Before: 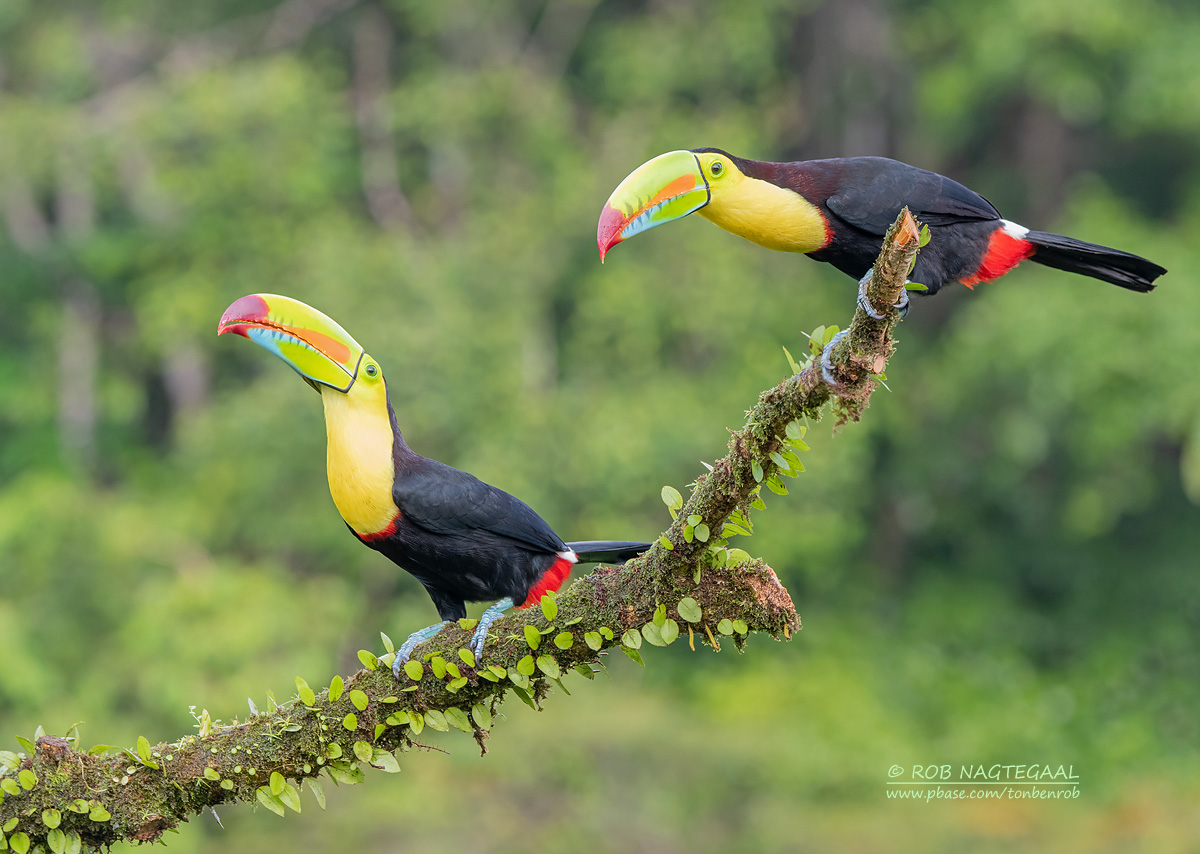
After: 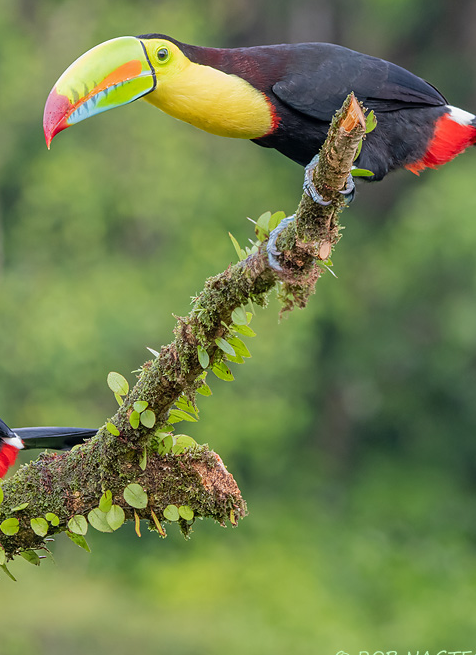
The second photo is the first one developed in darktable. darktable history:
crop: left 46.179%, top 13.385%, right 14.139%, bottom 9.85%
